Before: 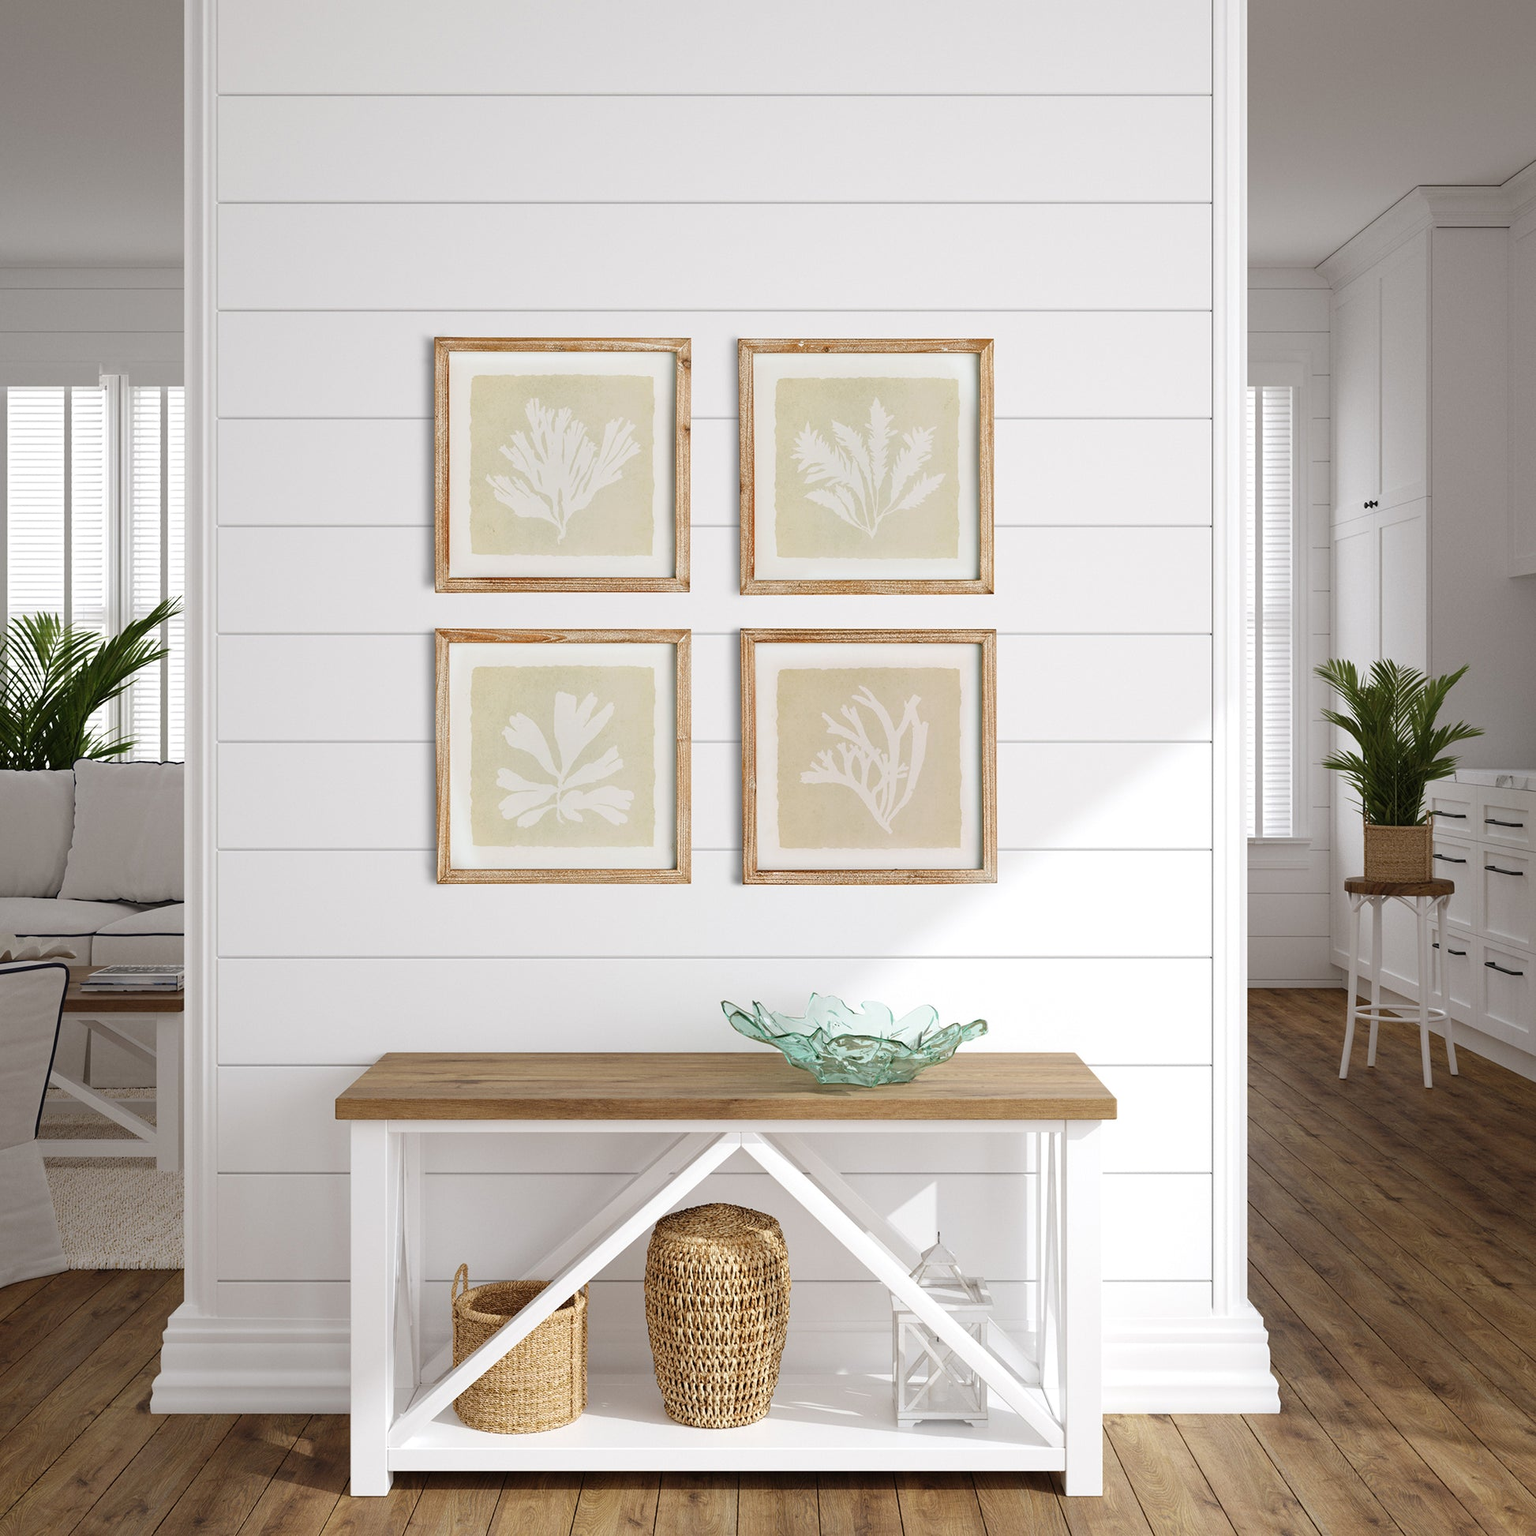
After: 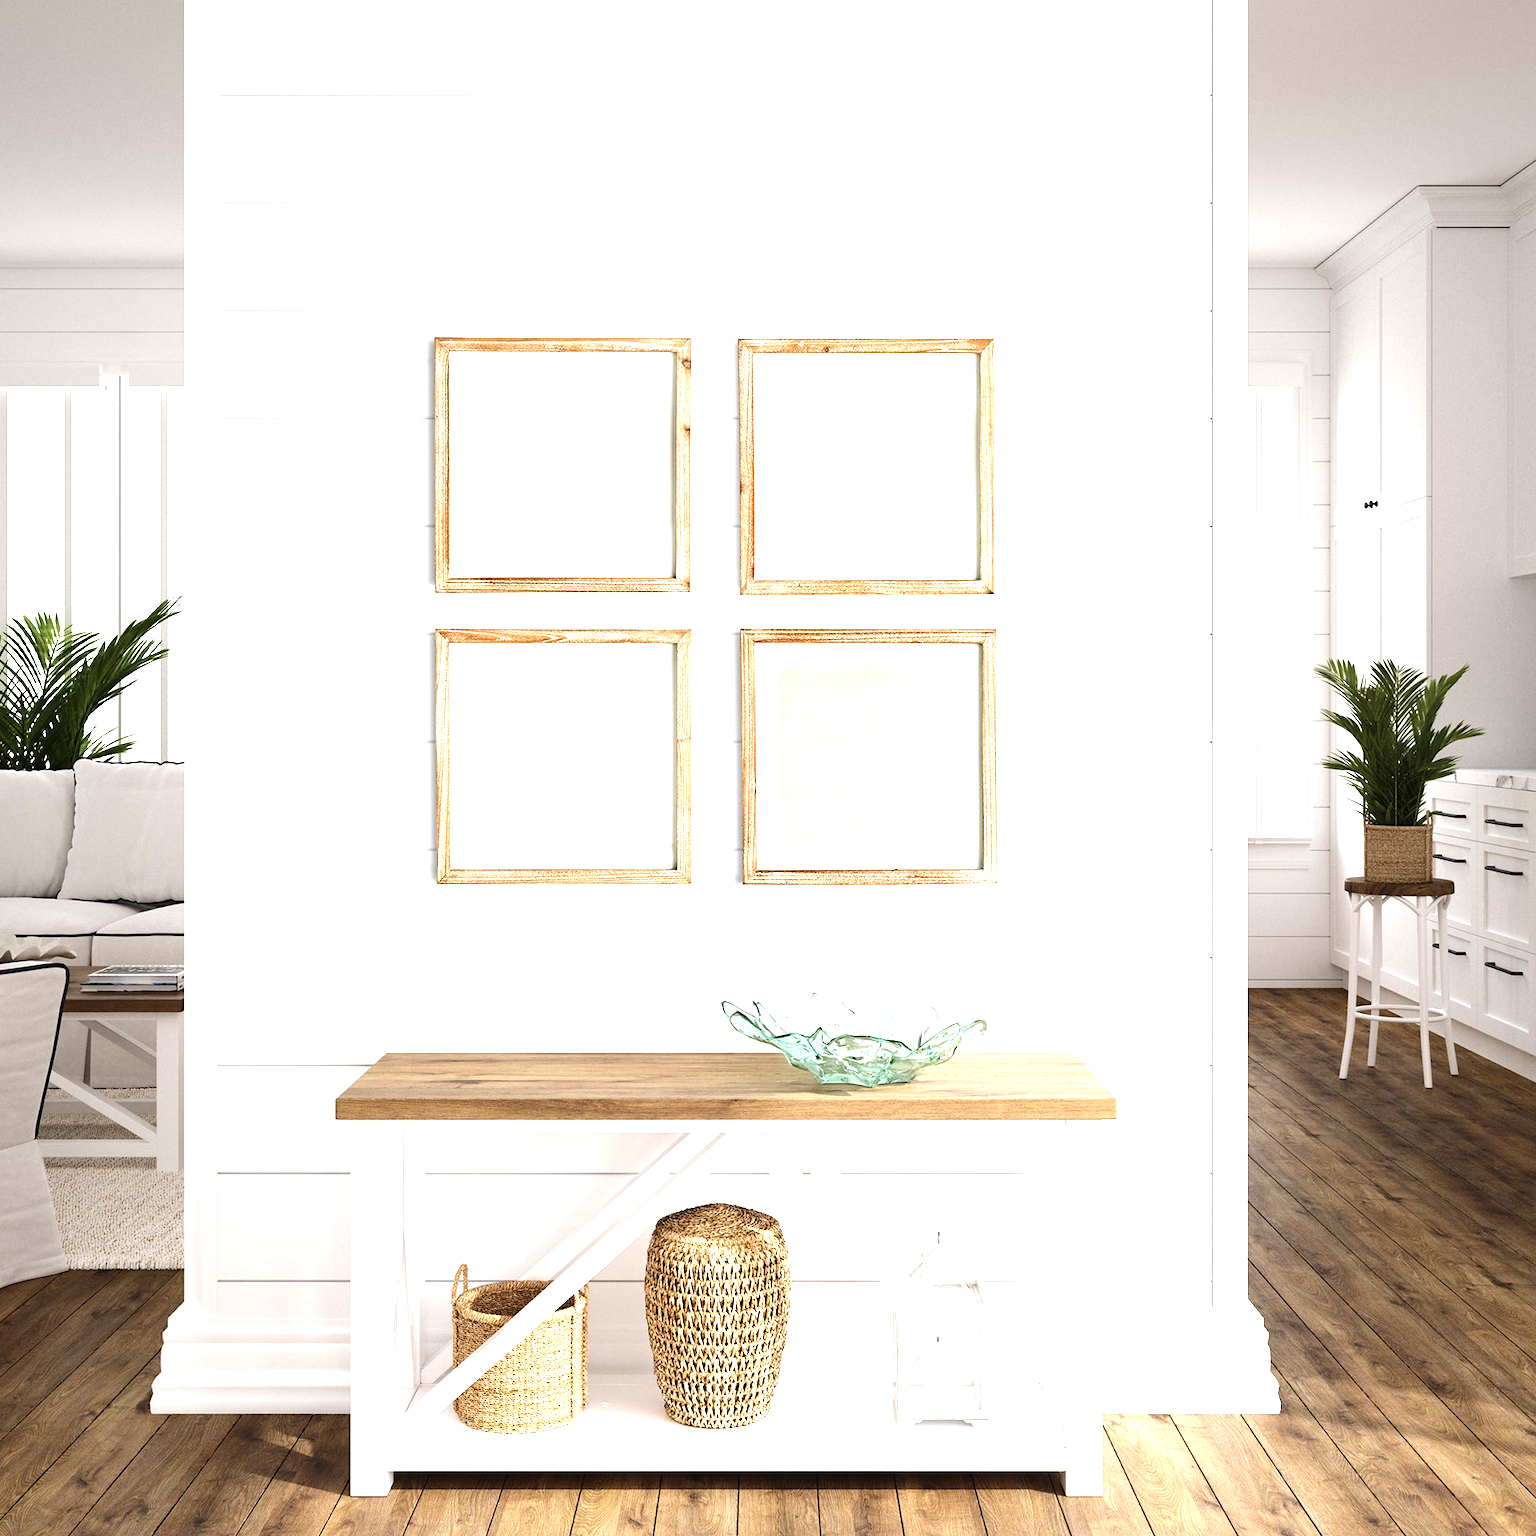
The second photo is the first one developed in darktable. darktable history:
tone equalizer: -8 EV -0.75 EV, -7 EV -0.7 EV, -6 EV -0.6 EV, -5 EV -0.4 EV, -3 EV 0.4 EV, -2 EV 0.6 EV, -1 EV 0.7 EV, +0 EV 0.75 EV, edges refinement/feathering 500, mask exposure compensation -1.57 EV, preserve details no
exposure: black level correction 0, exposure 0.7 EV, compensate exposure bias true, compensate highlight preservation false
